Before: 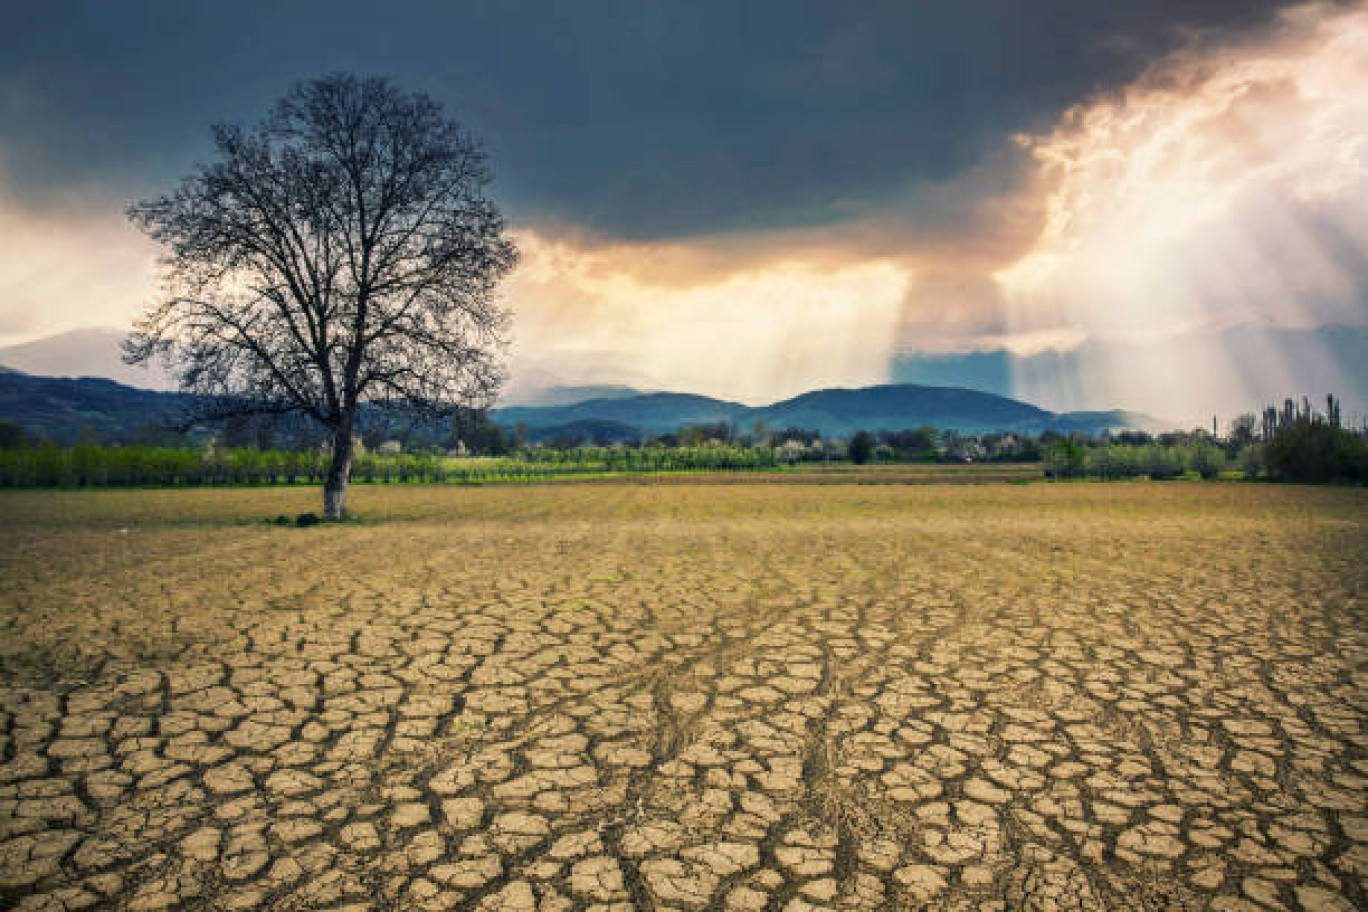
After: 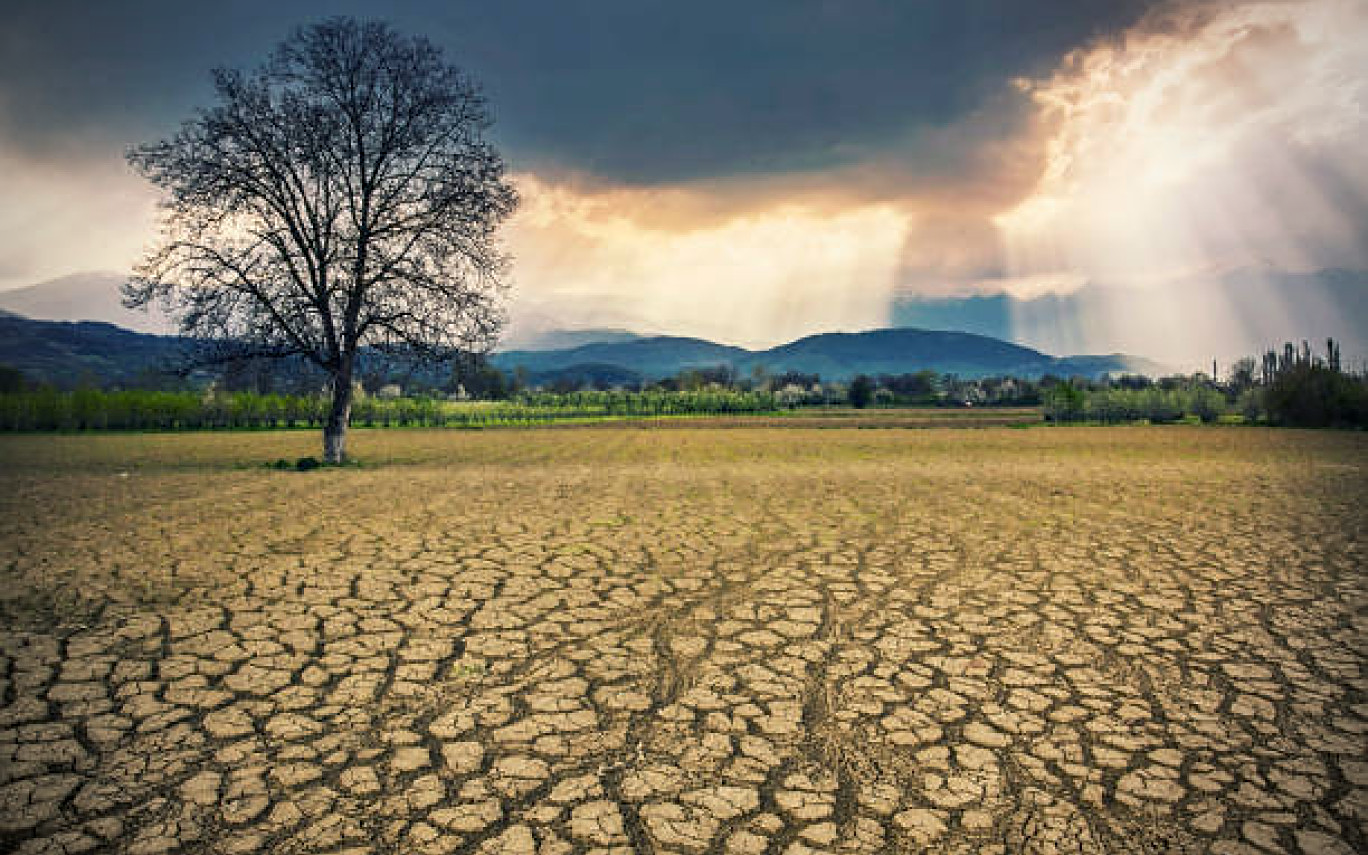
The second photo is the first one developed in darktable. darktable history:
crop and rotate: top 6.25%
vignetting: fall-off start 79.88%
sharpen: on, module defaults
